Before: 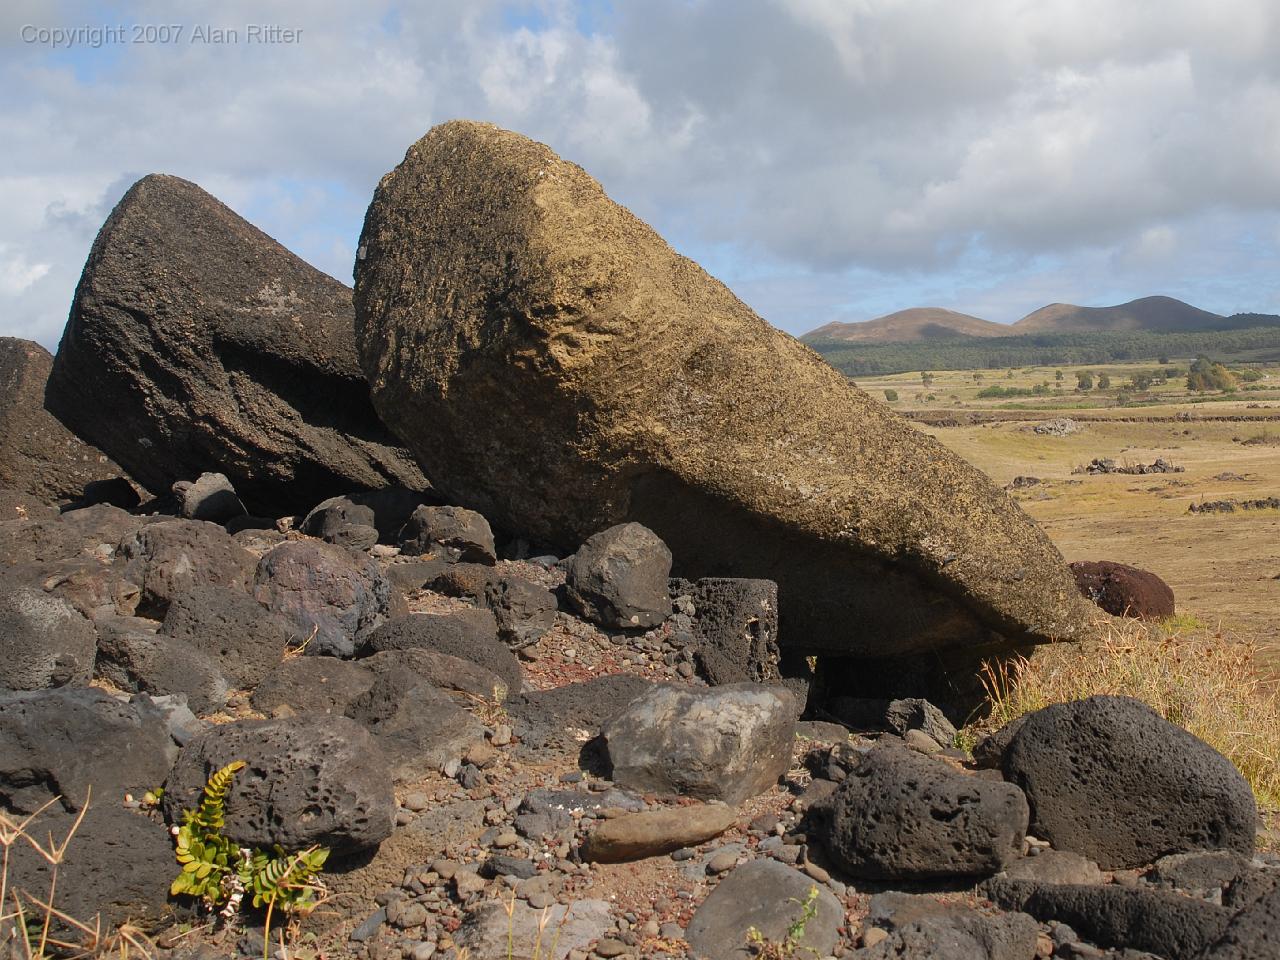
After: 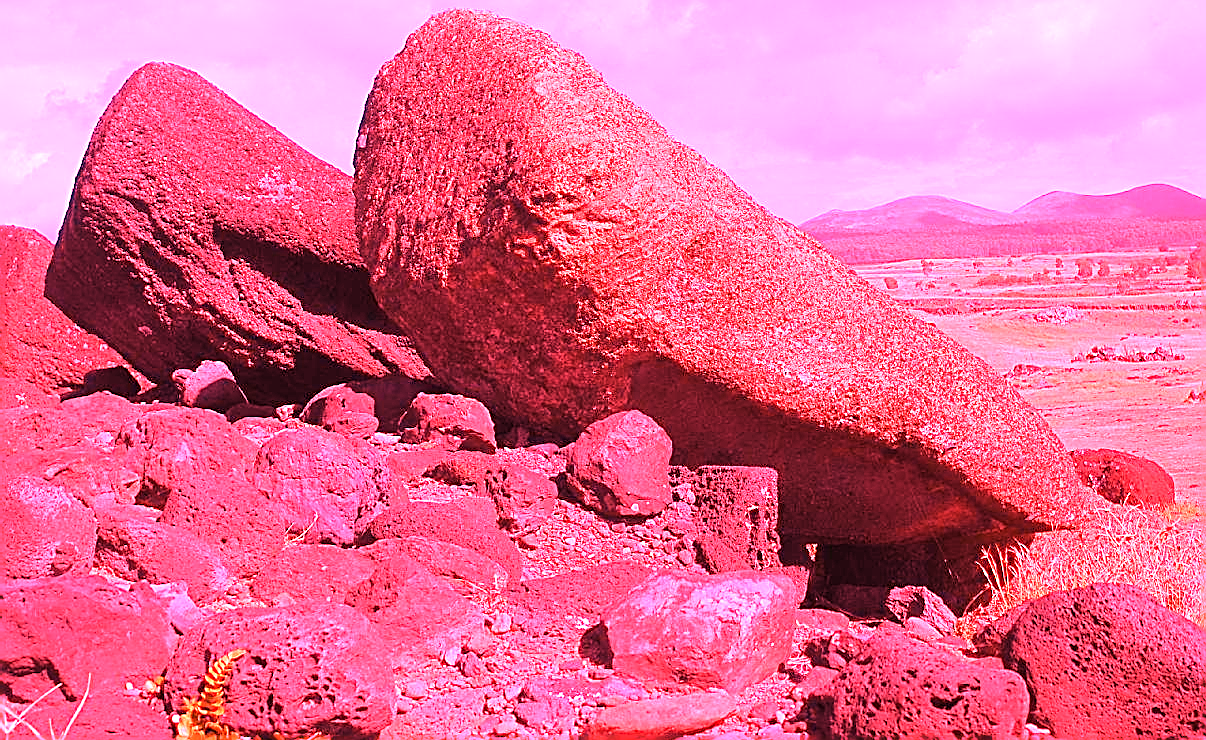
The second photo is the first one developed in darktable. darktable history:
crop and rotate: angle 0.03°, top 11.643%, right 5.651%, bottom 11.189%
sharpen: on, module defaults
white balance: red 4.26, blue 1.802
color balance: output saturation 98.5%
